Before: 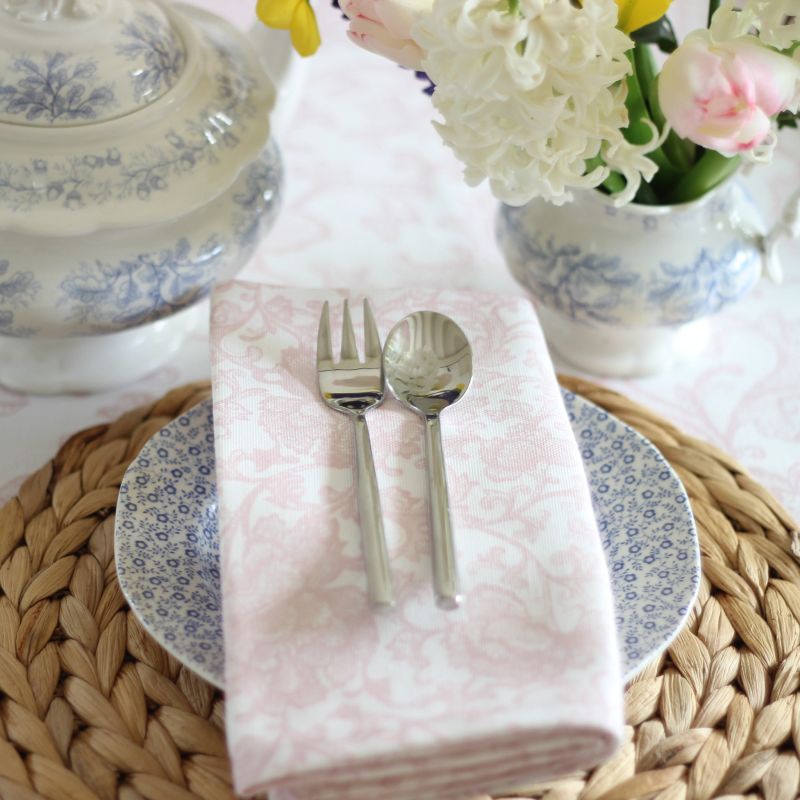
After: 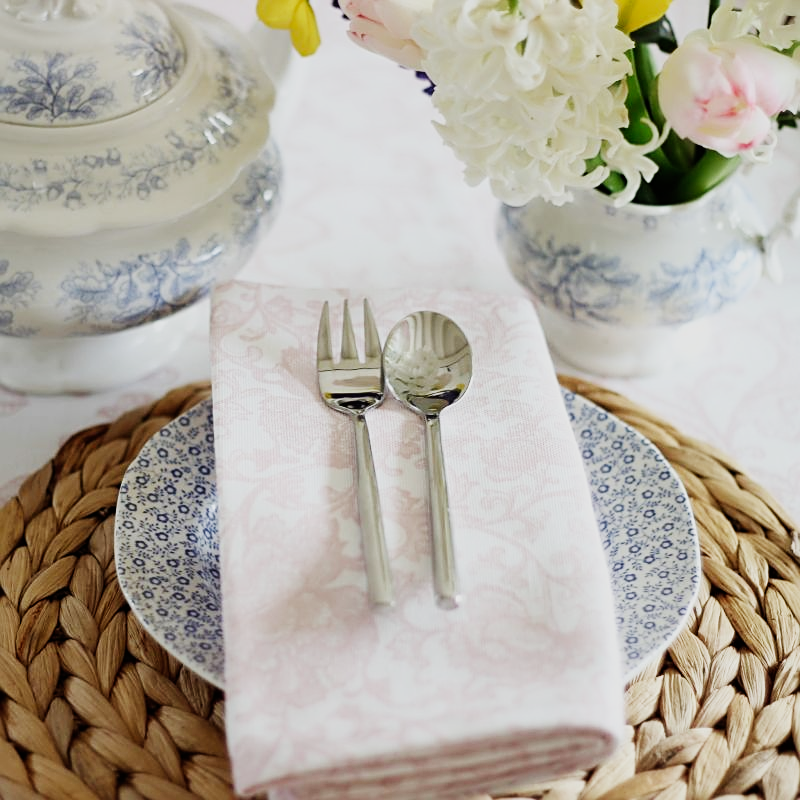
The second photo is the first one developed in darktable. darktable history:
sigmoid: contrast 1.7, skew -0.1, preserve hue 0%, red attenuation 0.1, red rotation 0.035, green attenuation 0.1, green rotation -0.017, blue attenuation 0.15, blue rotation -0.052, base primaries Rec2020
sharpen: on, module defaults
